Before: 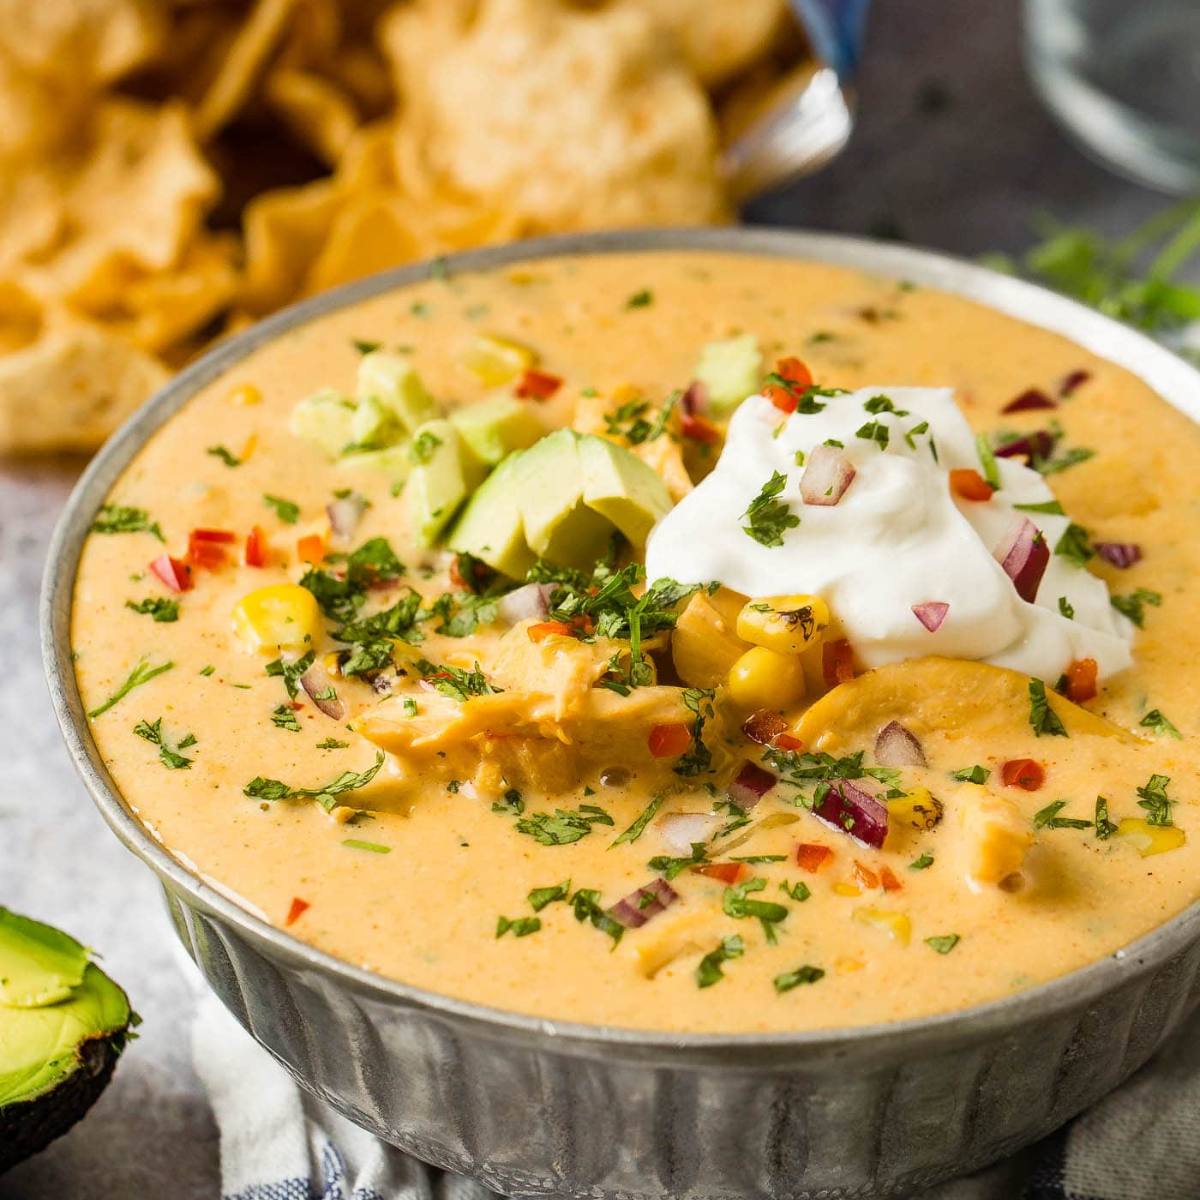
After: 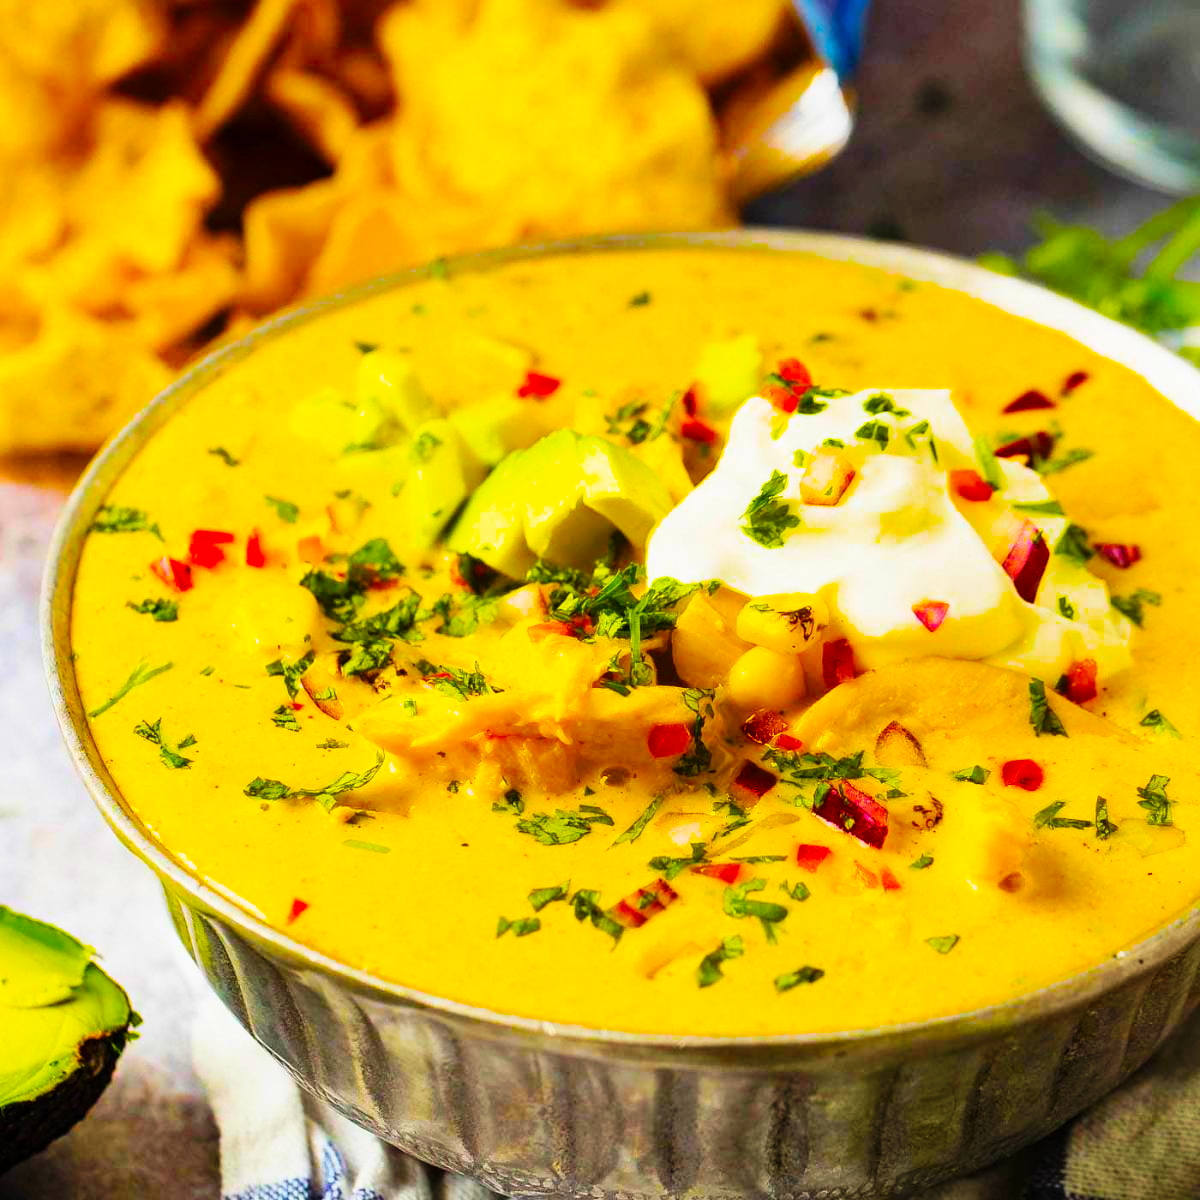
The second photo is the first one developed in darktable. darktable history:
color balance rgb: linear chroma grading › shadows -39.507%, linear chroma grading › highlights 39.755%, linear chroma grading › global chroma 44.514%, linear chroma grading › mid-tones -29.872%, perceptual saturation grading › global saturation 60.897%, perceptual saturation grading › highlights 20.292%, perceptual saturation grading › shadows -50.267%, perceptual brilliance grading › global brilliance 2.202%, perceptual brilliance grading › highlights -3.948%, global vibrance 20%
contrast brightness saturation: contrast 0.037, saturation 0.16
base curve: curves: ch0 [(0, 0) (0.032, 0.025) (0.121, 0.166) (0.206, 0.329) (0.605, 0.79) (1, 1)], preserve colors none
